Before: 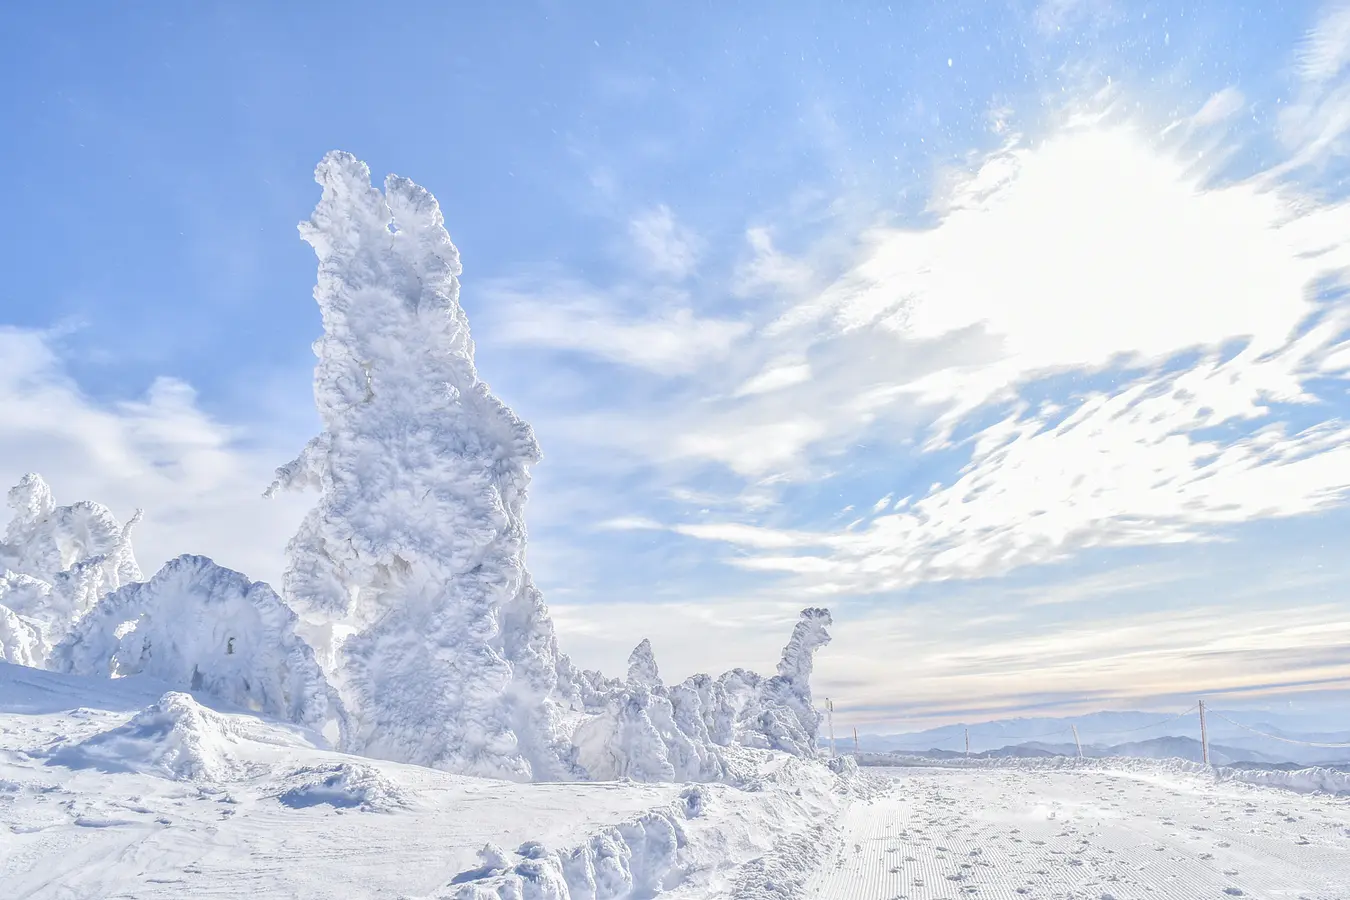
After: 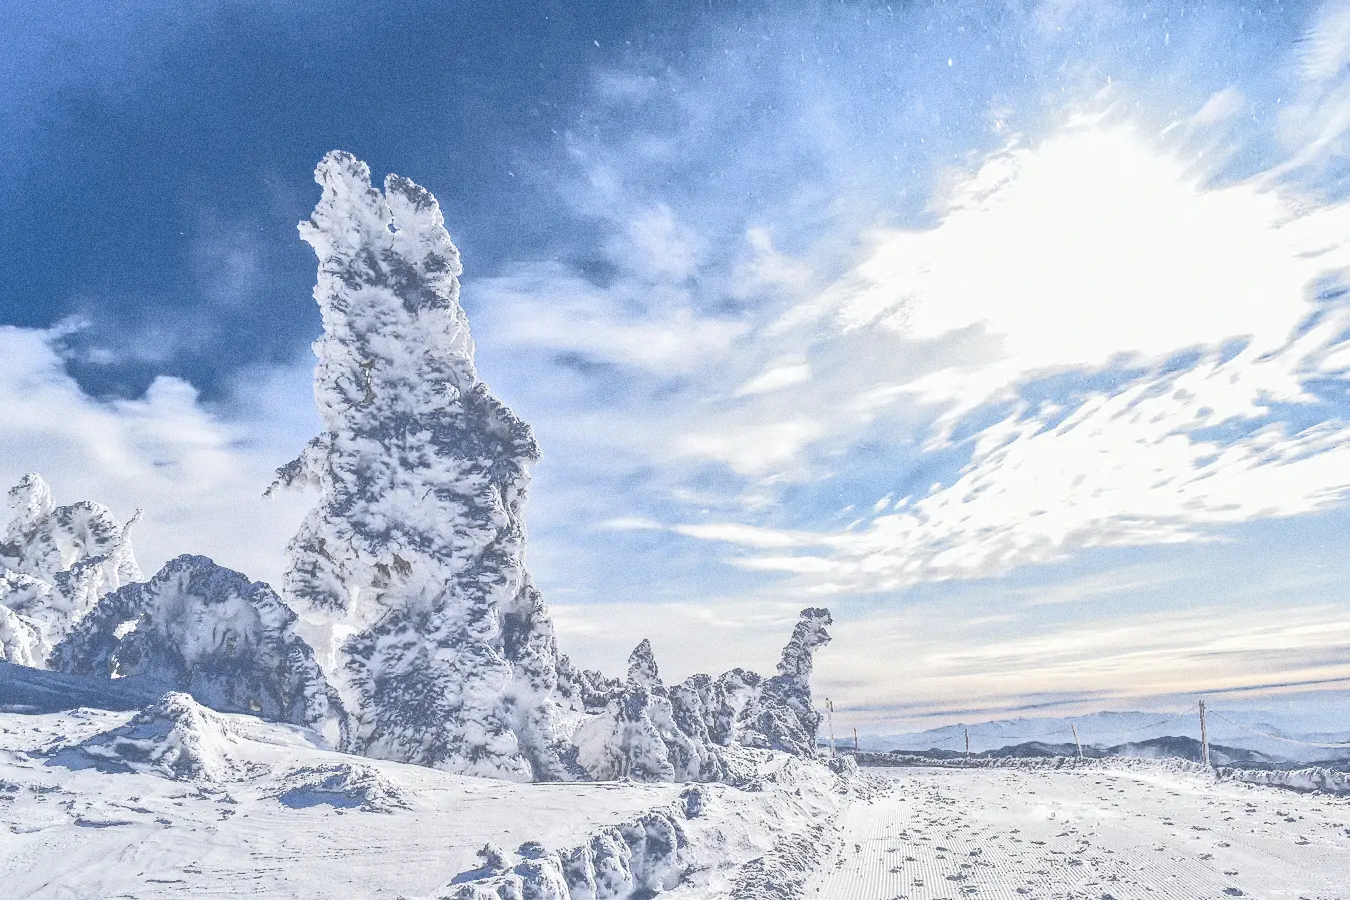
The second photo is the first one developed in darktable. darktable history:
grain: coarseness 9.61 ISO, strength 35.62%
fill light: exposure -0.73 EV, center 0.69, width 2.2
